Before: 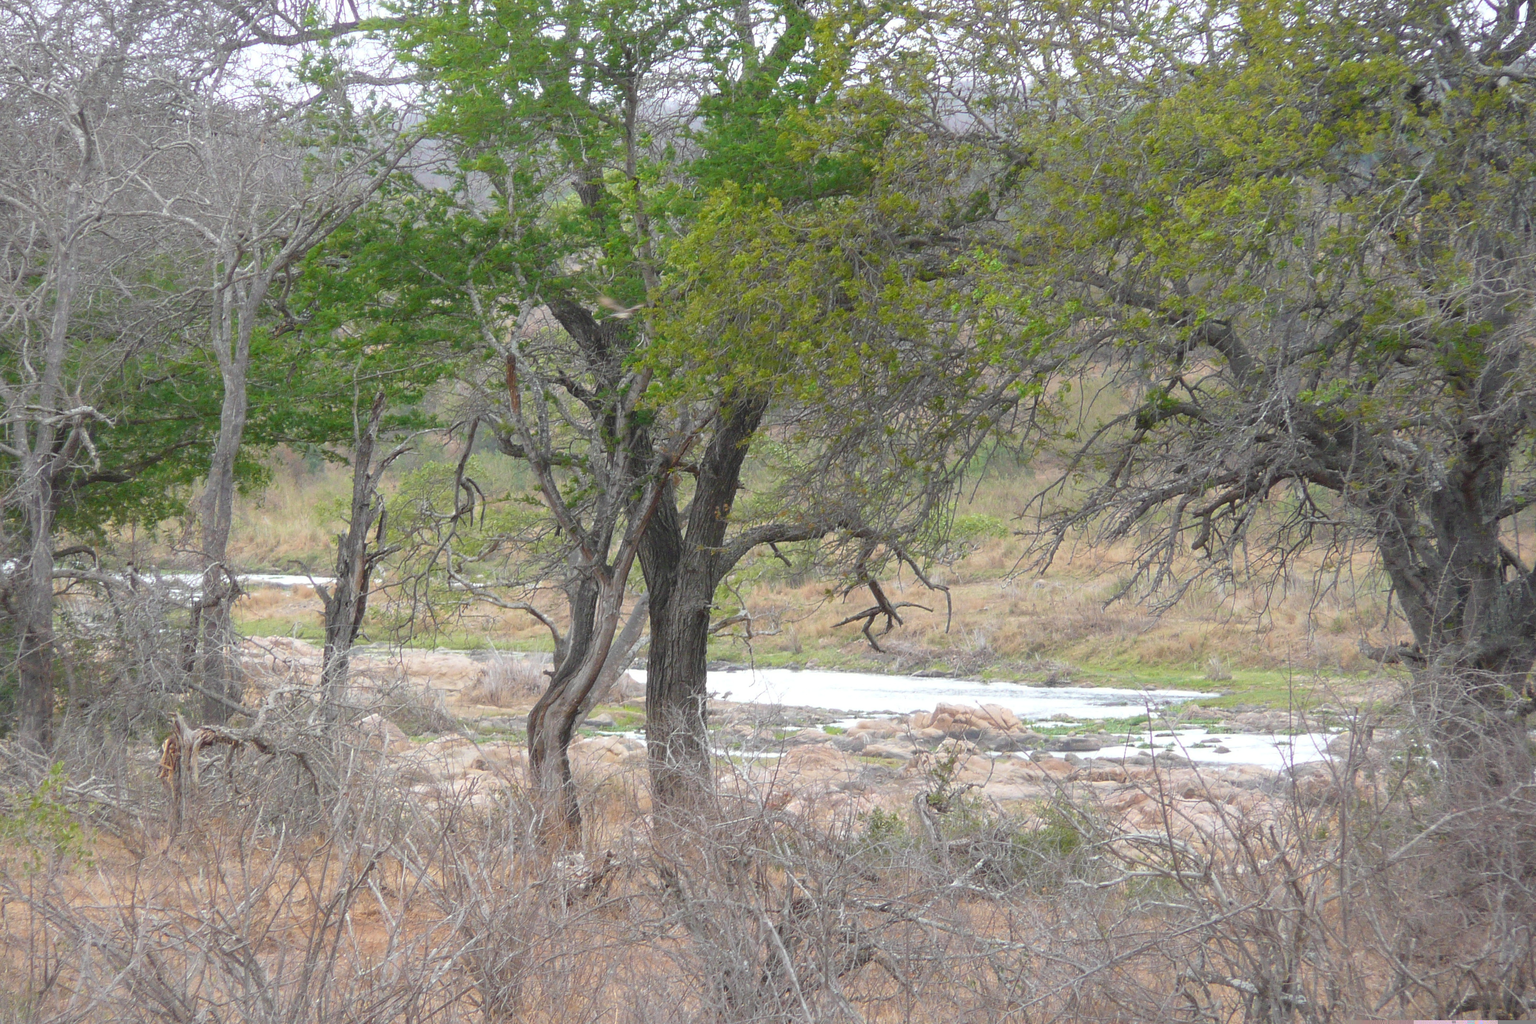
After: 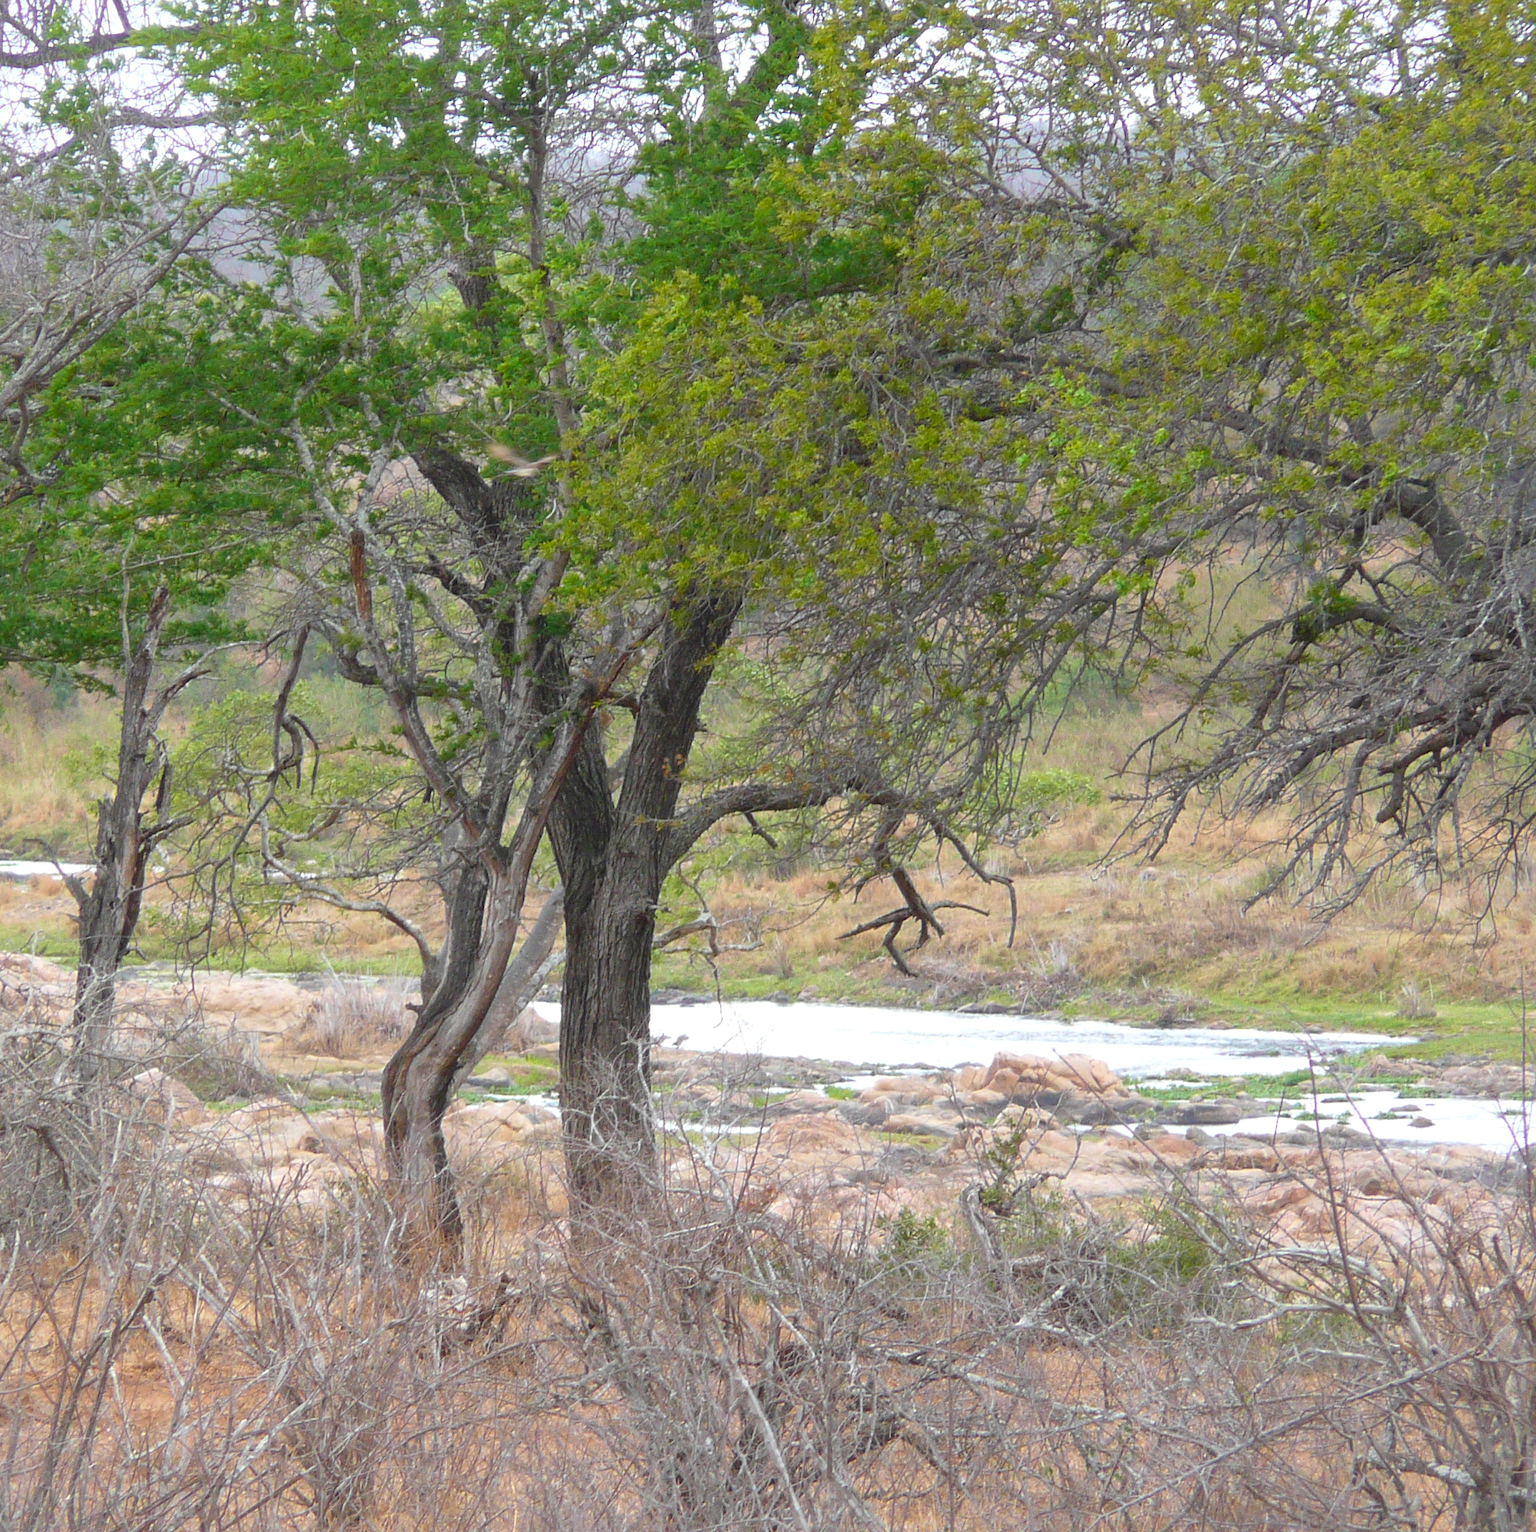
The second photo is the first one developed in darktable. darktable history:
velvia: strength 10%
local contrast: mode bilateral grid, contrast 20, coarseness 50, detail 120%, midtone range 0.2
crop and rotate: left 17.732%, right 15.423%
contrast brightness saturation: contrast 0.04, saturation 0.16
